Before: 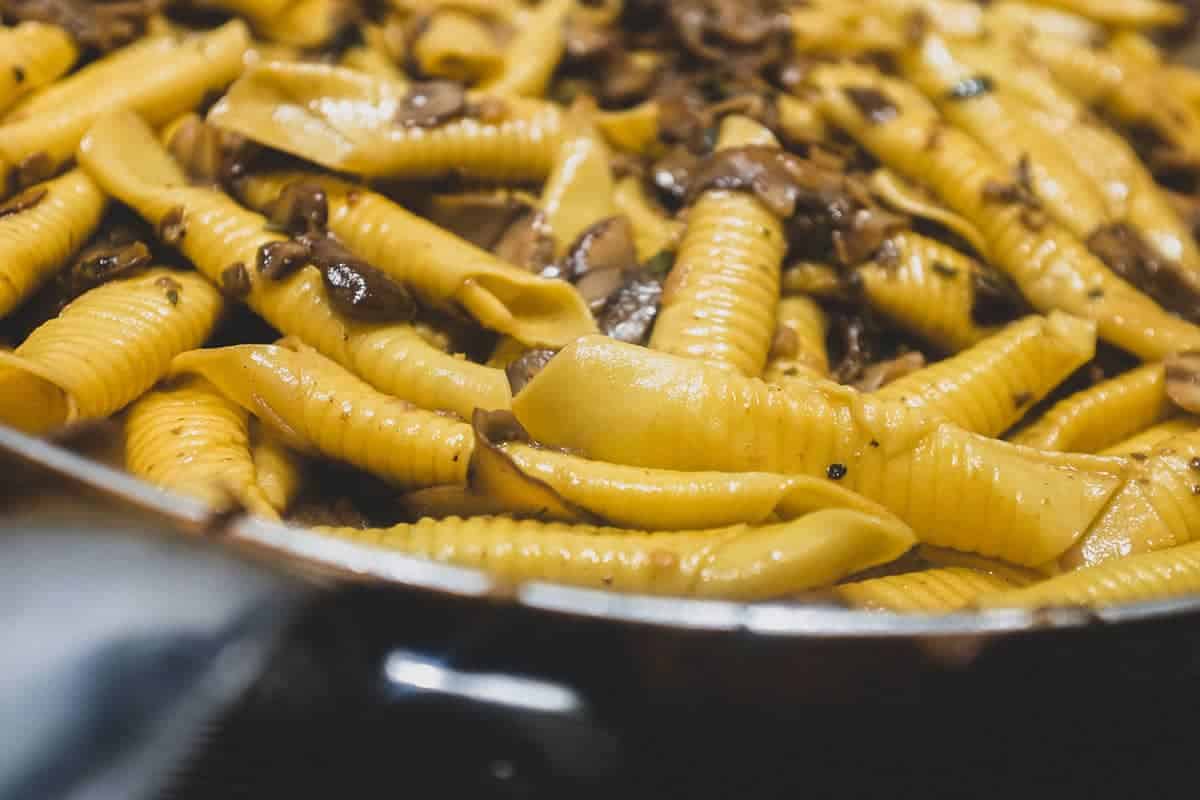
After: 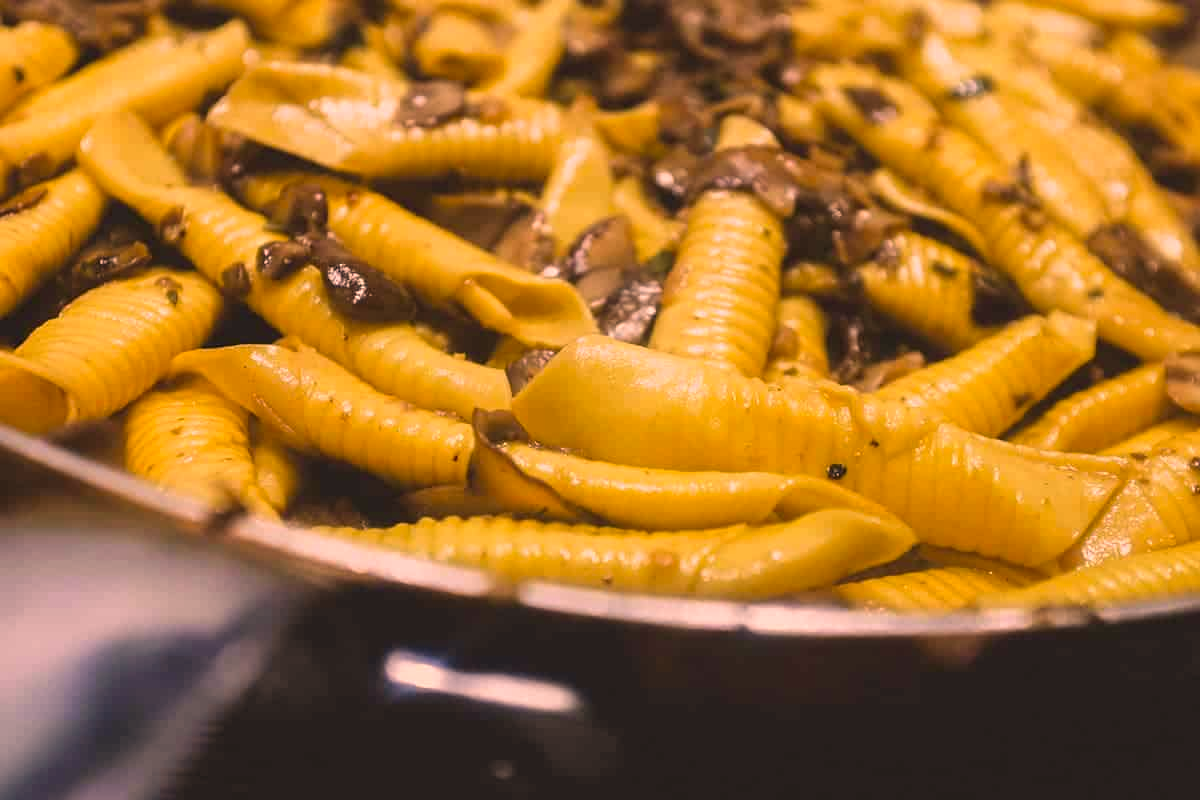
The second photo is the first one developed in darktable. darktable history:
color correction: highlights a* 21.16, highlights b* 19.61
velvia: on, module defaults
